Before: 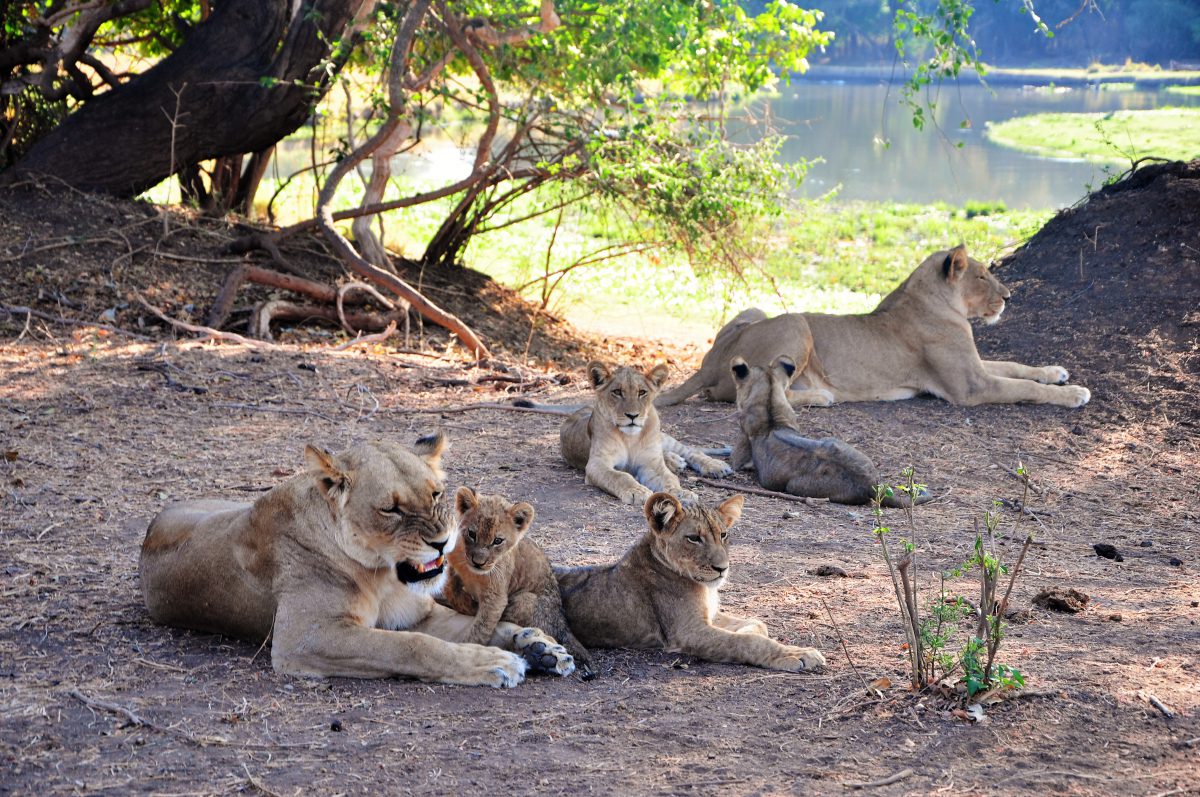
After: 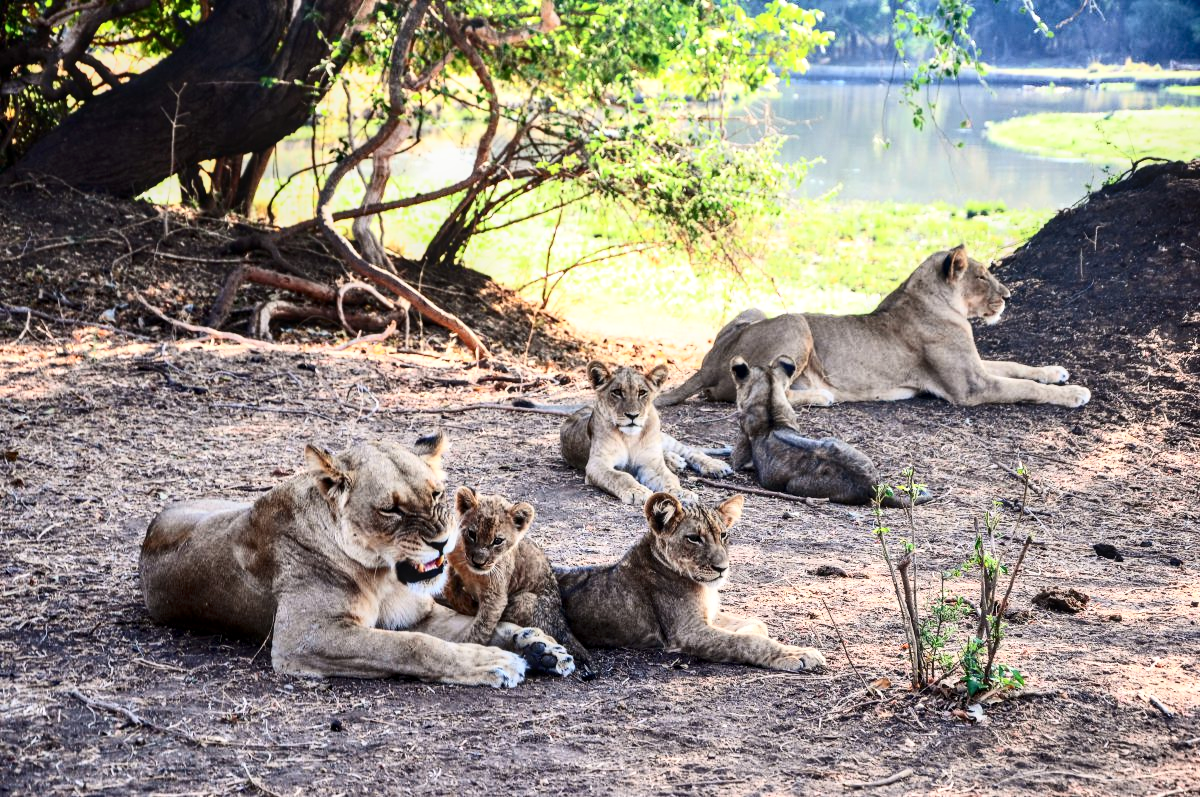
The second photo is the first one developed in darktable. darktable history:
local contrast: on, module defaults
contrast brightness saturation: contrast 0.39, brightness 0.1
